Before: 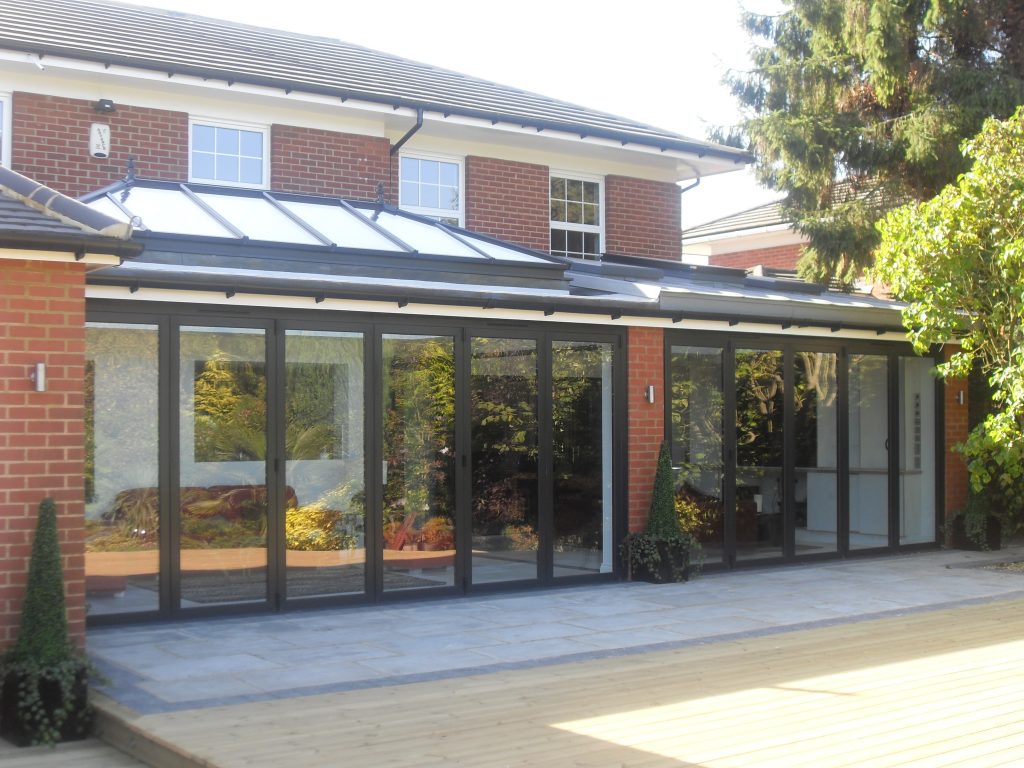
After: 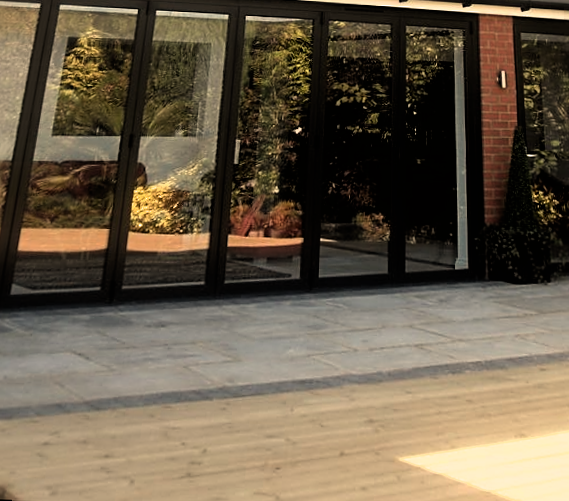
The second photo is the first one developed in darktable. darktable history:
crop and rotate: angle -0.82°, left 3.85%, top 31.828%, right 27.992%
white balance: red 1.138, green 0.996, blue 0.812
sharpen: on, module defaults
exposure: black level correction 0.009, exposure -0.637 EV, compensate highlight preservation false
rotate and perspective: rotation 0.72°, lens shift (vertical) -0.352, lens shift (horizontal) -0.051, crop left 0.152, crop right 0.859, crop top 0.019, crop bottom 0.964
filmic rgb: black relative exposure -8.2 EV, white relative exposure 2.2 EV, threshold 3 EV, hardness 7.11, latitude 85.74%, contrast 1.696, highlights saturation mix -4%, shadows ↔ highlights balance -2.69%, color science v5 (2021), contrast in shadows safe, contrast in highlights safe, enable highlight reconstruction true
